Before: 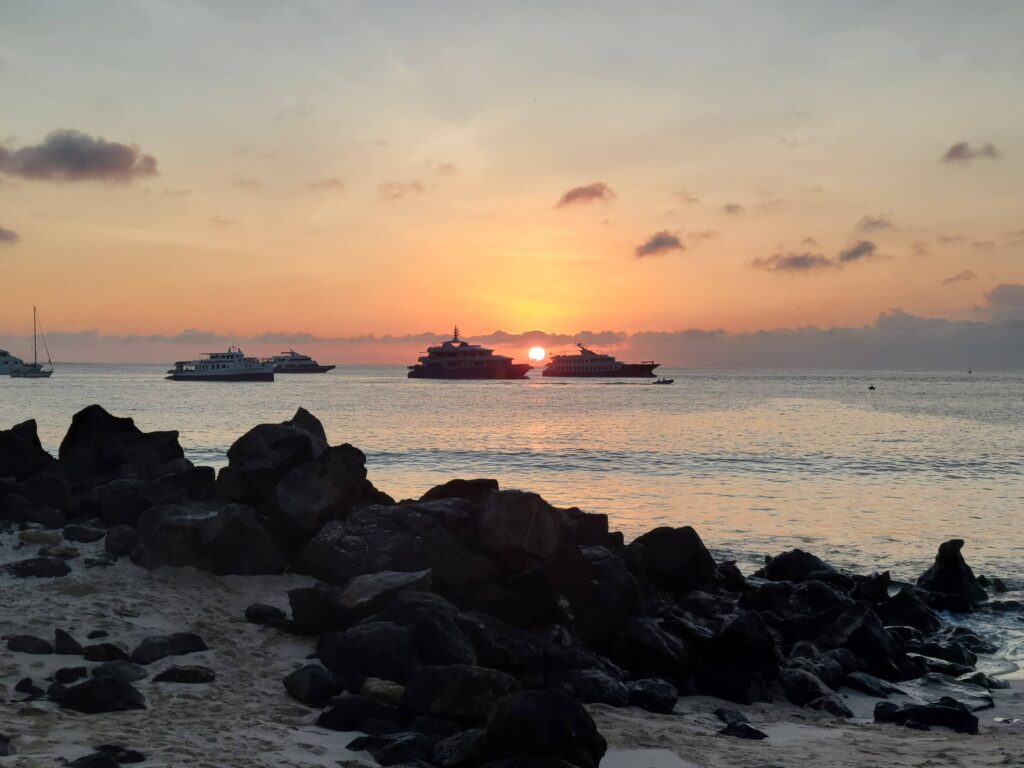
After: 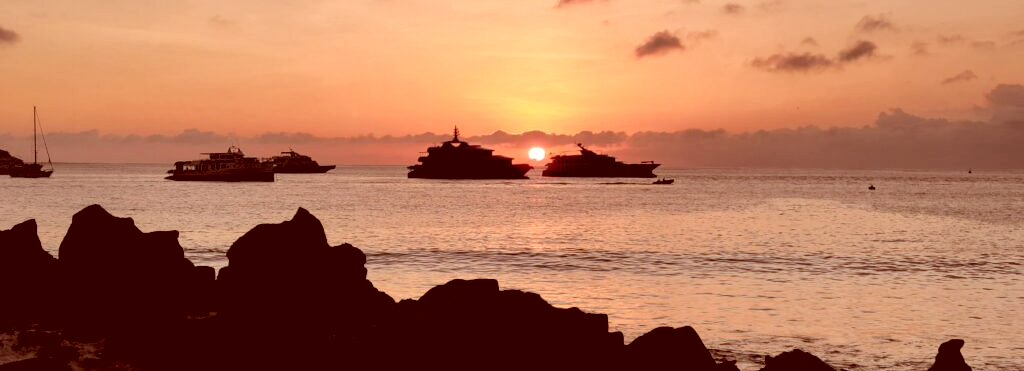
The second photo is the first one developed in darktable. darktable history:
color correction: highlights a* 9.03, highlights b* 8.71, shadows a* 40, shadows b* 40, saturation 0.8
rgb levels: levels [[0.034, 0.472, 0.904], [0, 0.5, 1], [0, 0.5, 1]]
crop and rotate: top 26.056%, bottom 25.543%
